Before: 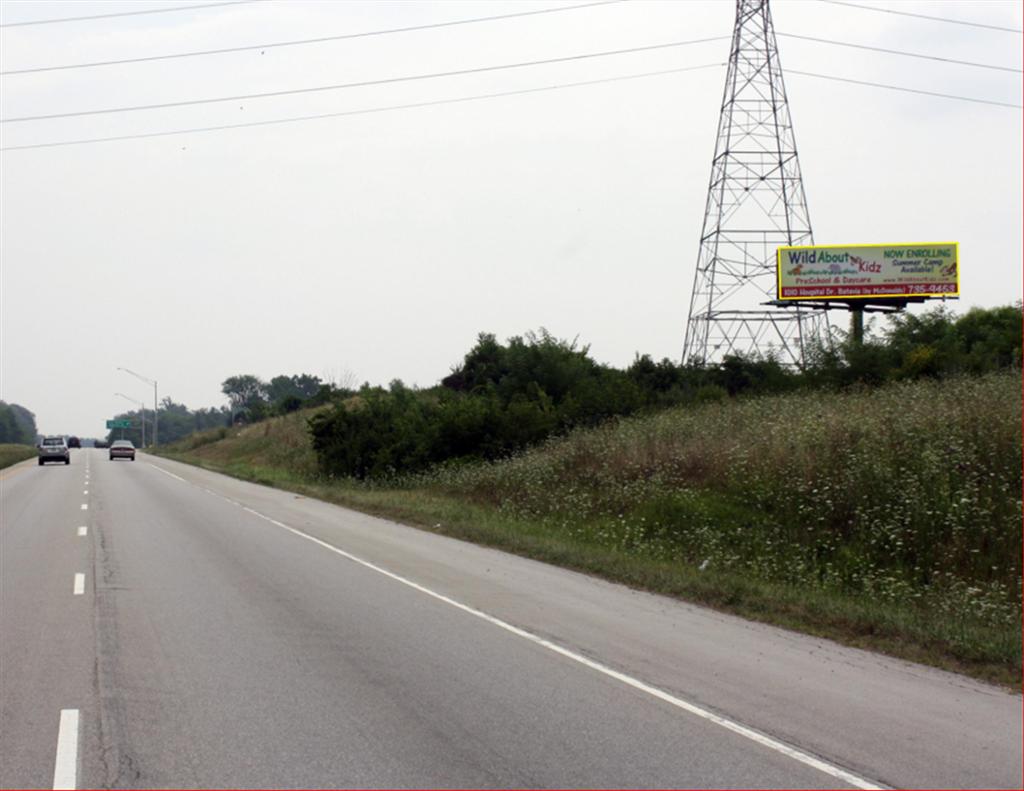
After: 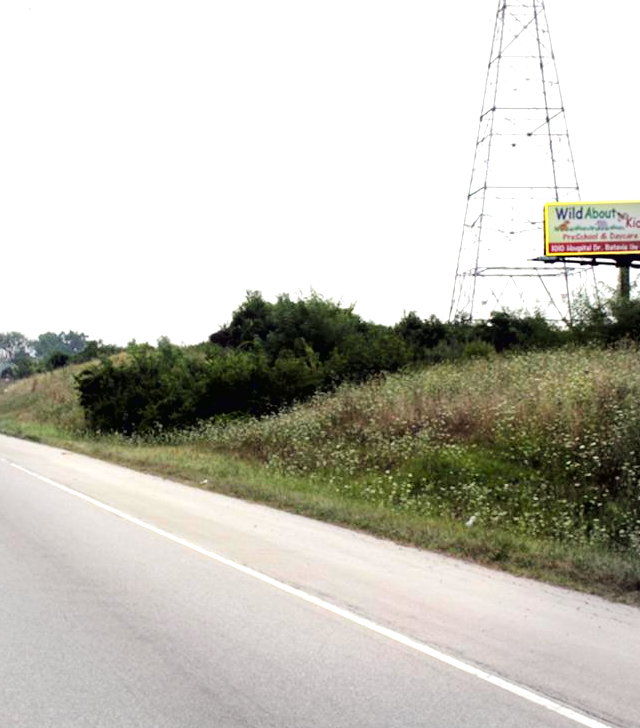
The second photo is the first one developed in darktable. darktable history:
tone equalizer: edges refinement/feathering 500, mask exposure compensation -1.57 EV, preserve details no
crop and rotate: left 22.796%, top 5.644%, right 14.653%, bottom 2.265%
vignetting: fall-off start 76.01%, fall-off radius 28.44%, brightness -0.165, width/height ratio 0.977
tone curve: curves: ch0 [(0, 0.013) (0.054, 0.018) (0.205, 0.197) (0.289, 0.309) (0.382, 0.437) (0.475, 0.552) (0.666, 0.743) (0.791, 0.85) (1, 0.998)]; ch1 [(0, 0) (0.394, 0.338) (0.449, 0.404) (0.499, 0.498) (0.526, 0.528) (0.543, 0.564) (0.589, 0.633) (0.66, 0.687) (0.783, 0.804) (1, 1)]; ch2 [(0, 0) (0.304, 0.31) (0.403, 0.399) (0.441, 0.421) (0.474, 0.466) (0.498, 0.496) (0.524, 0.538) (0.555, 0.584) (0.633, 0.665) (0.7, 0.711) (1, 1)], color space Lab, linked channels, preserve colors none
exposure: black level correction 0.001, exposure 1.117 EV, compensate highlight preservation false
